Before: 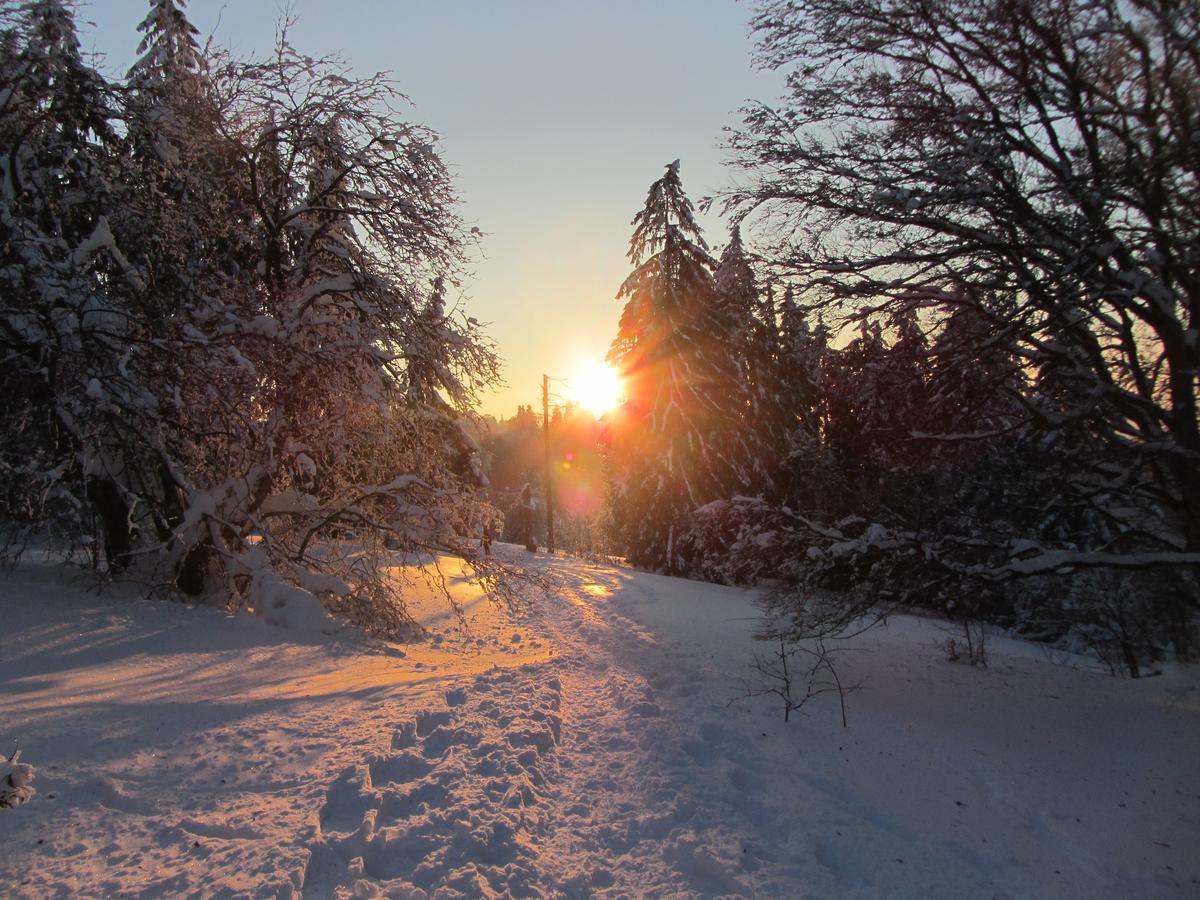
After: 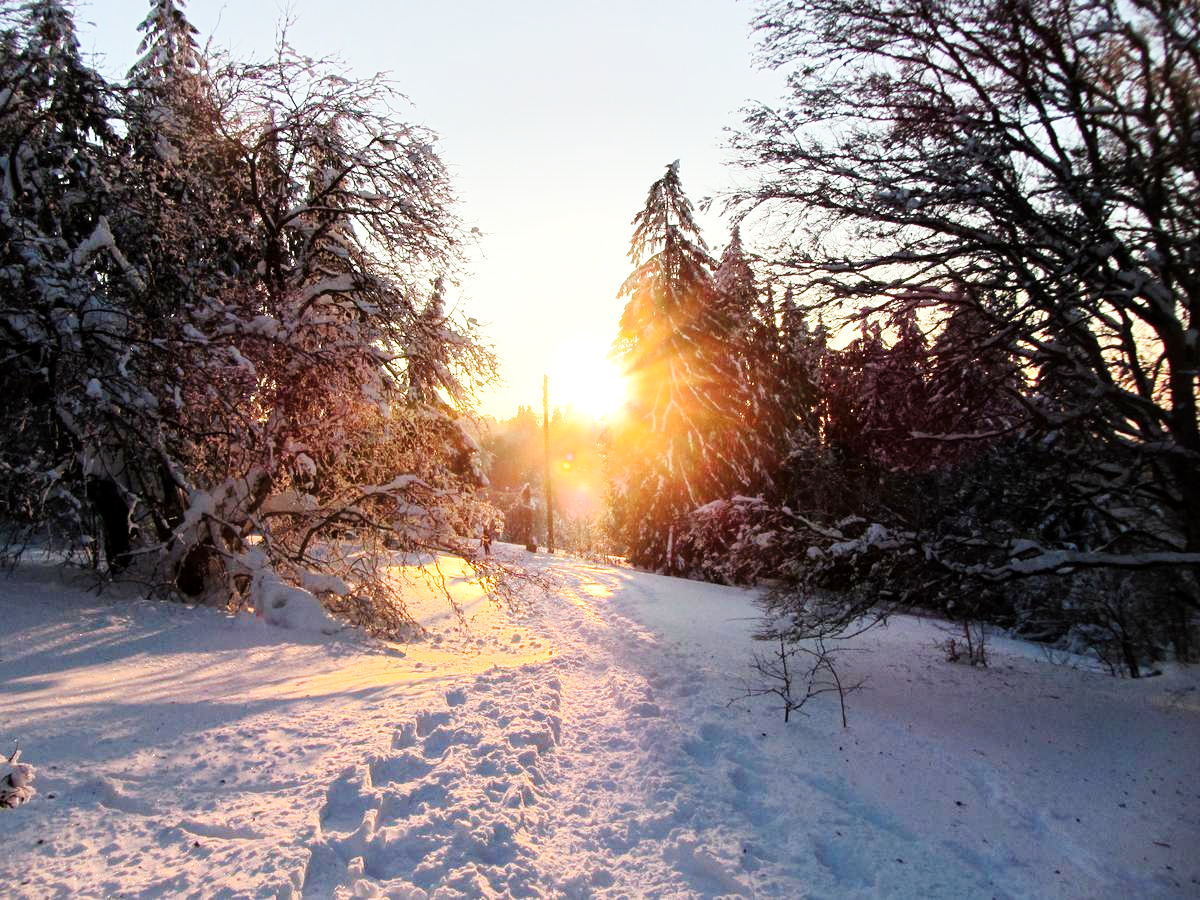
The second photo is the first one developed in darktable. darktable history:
base curve: curves: ch0 [(0, 0.003) (0.001, 0.002) (0.006, 0.004) (0.02, 0.022) (0.048, 0.086) (0.094, 0.234) (0.162, 0.431) (0.258, 0.629) (0.385, 0.8) (0.548, 0.918) (0.751, 0.988) (1, 1)], preserve colors none
local contrast: highlights 106%, shadows 101%, detail 120%, midtone range 0.2
